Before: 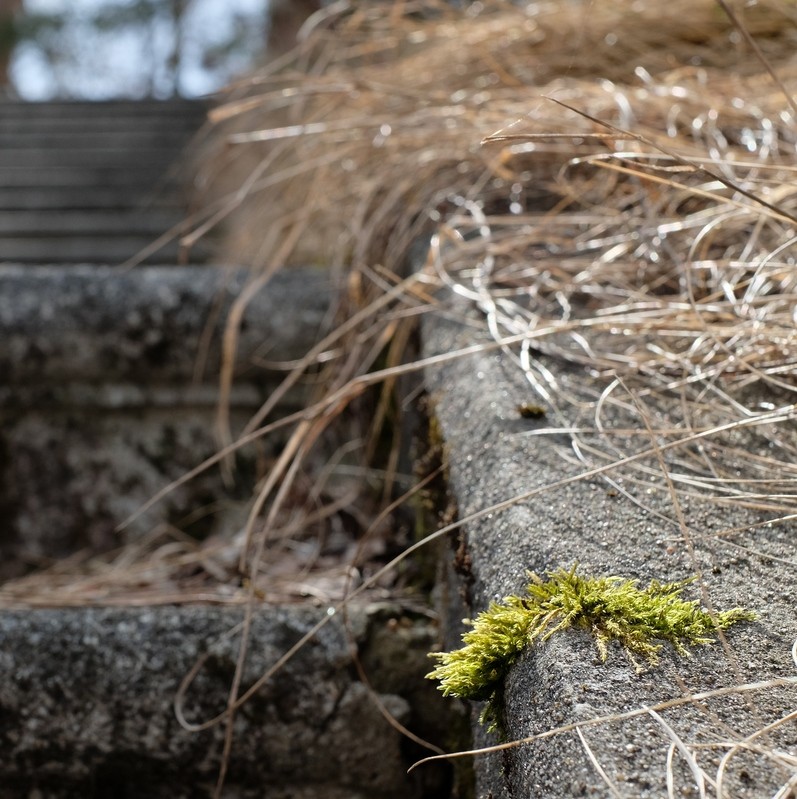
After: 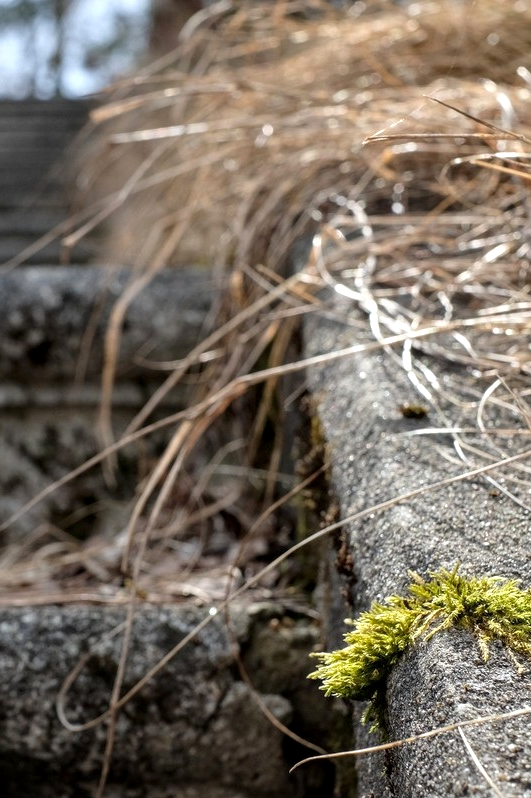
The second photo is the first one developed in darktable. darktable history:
exposure: exposure 0.3 EV, compensate highlight preservation false
local contrast: on, module defaults
crop and rotate: left 15.055%, right 18.278%
